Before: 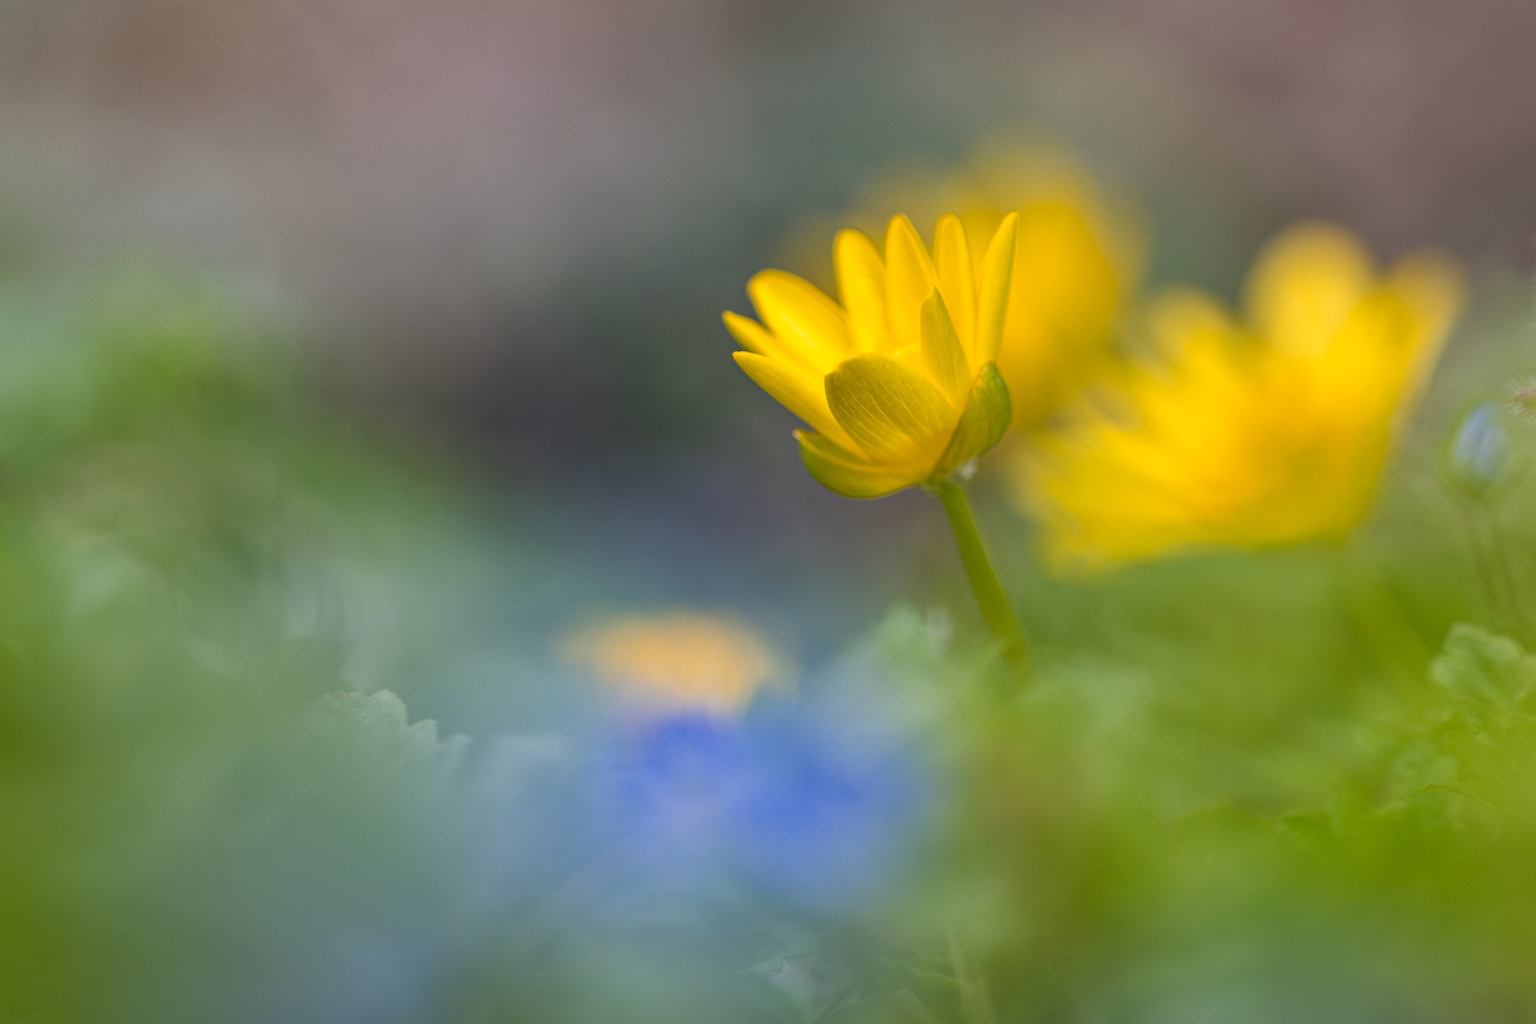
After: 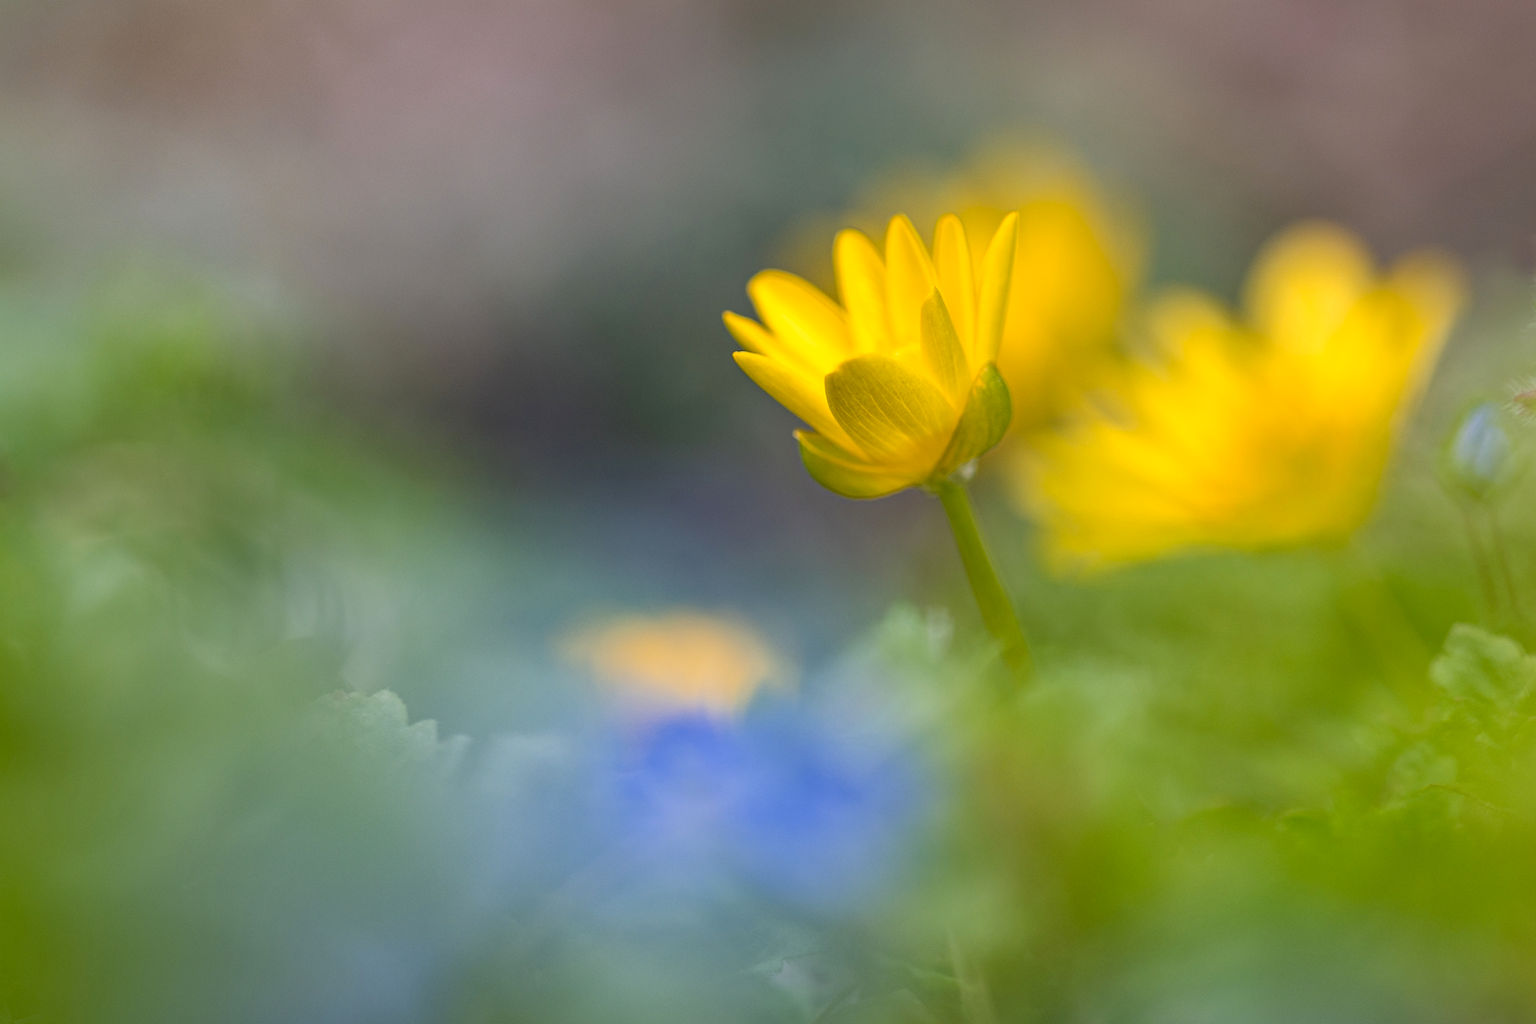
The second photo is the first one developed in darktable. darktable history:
exposure: black level correction 0.007, exposure 0.158 EV, compensate exposure bias true, compensate highlight preservation false
